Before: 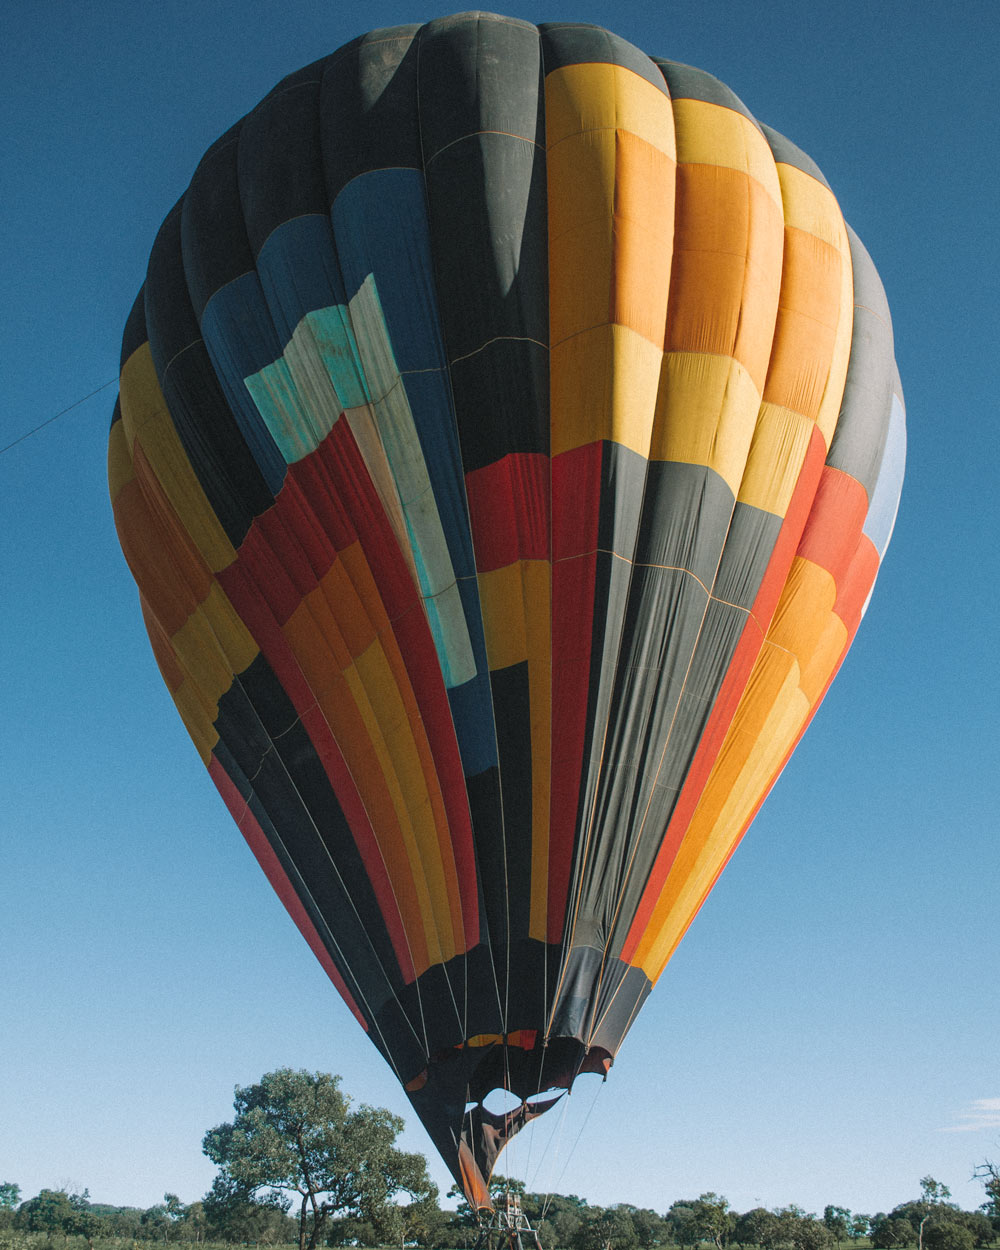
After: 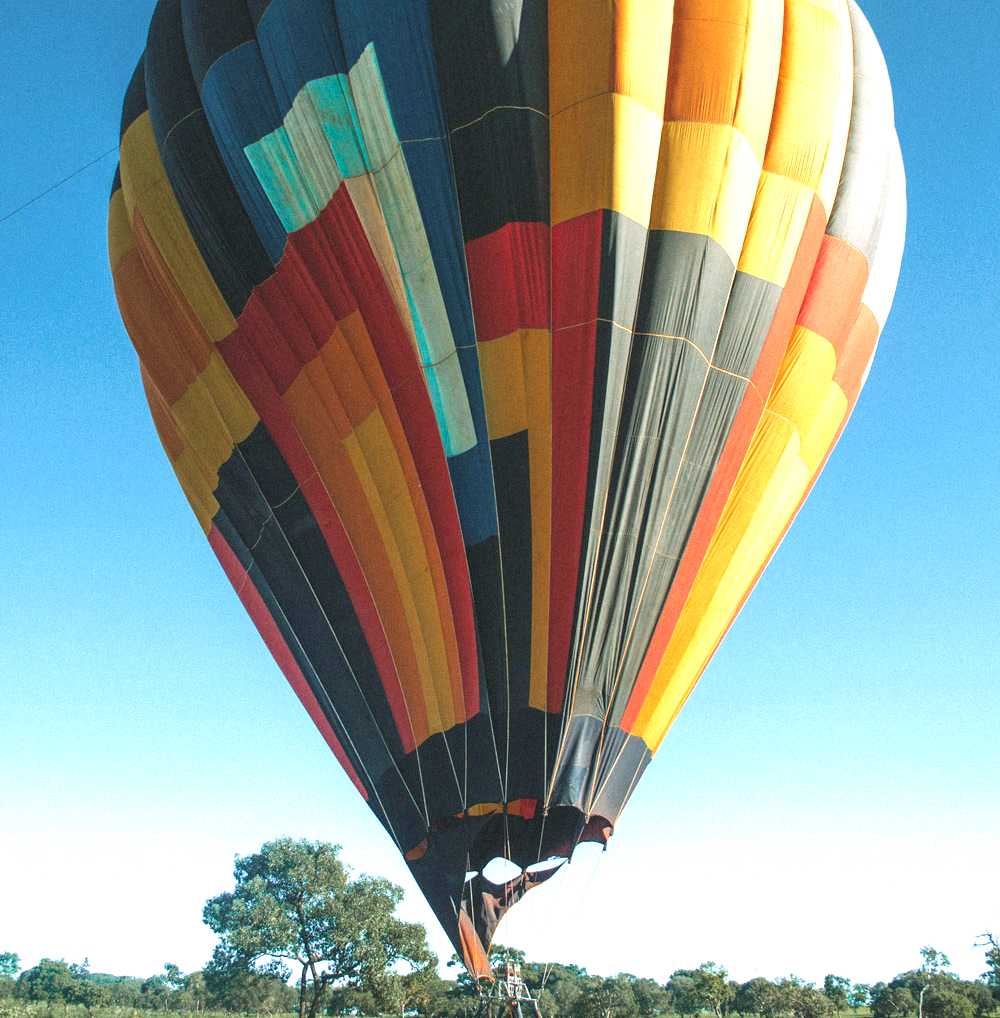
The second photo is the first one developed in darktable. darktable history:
velvia: strength 30%
exposure: black level correction 0, exposure 1.1 EV, compensate exposure bias true, compensate highlight preservation false
crop and rotate: top 18.507%
